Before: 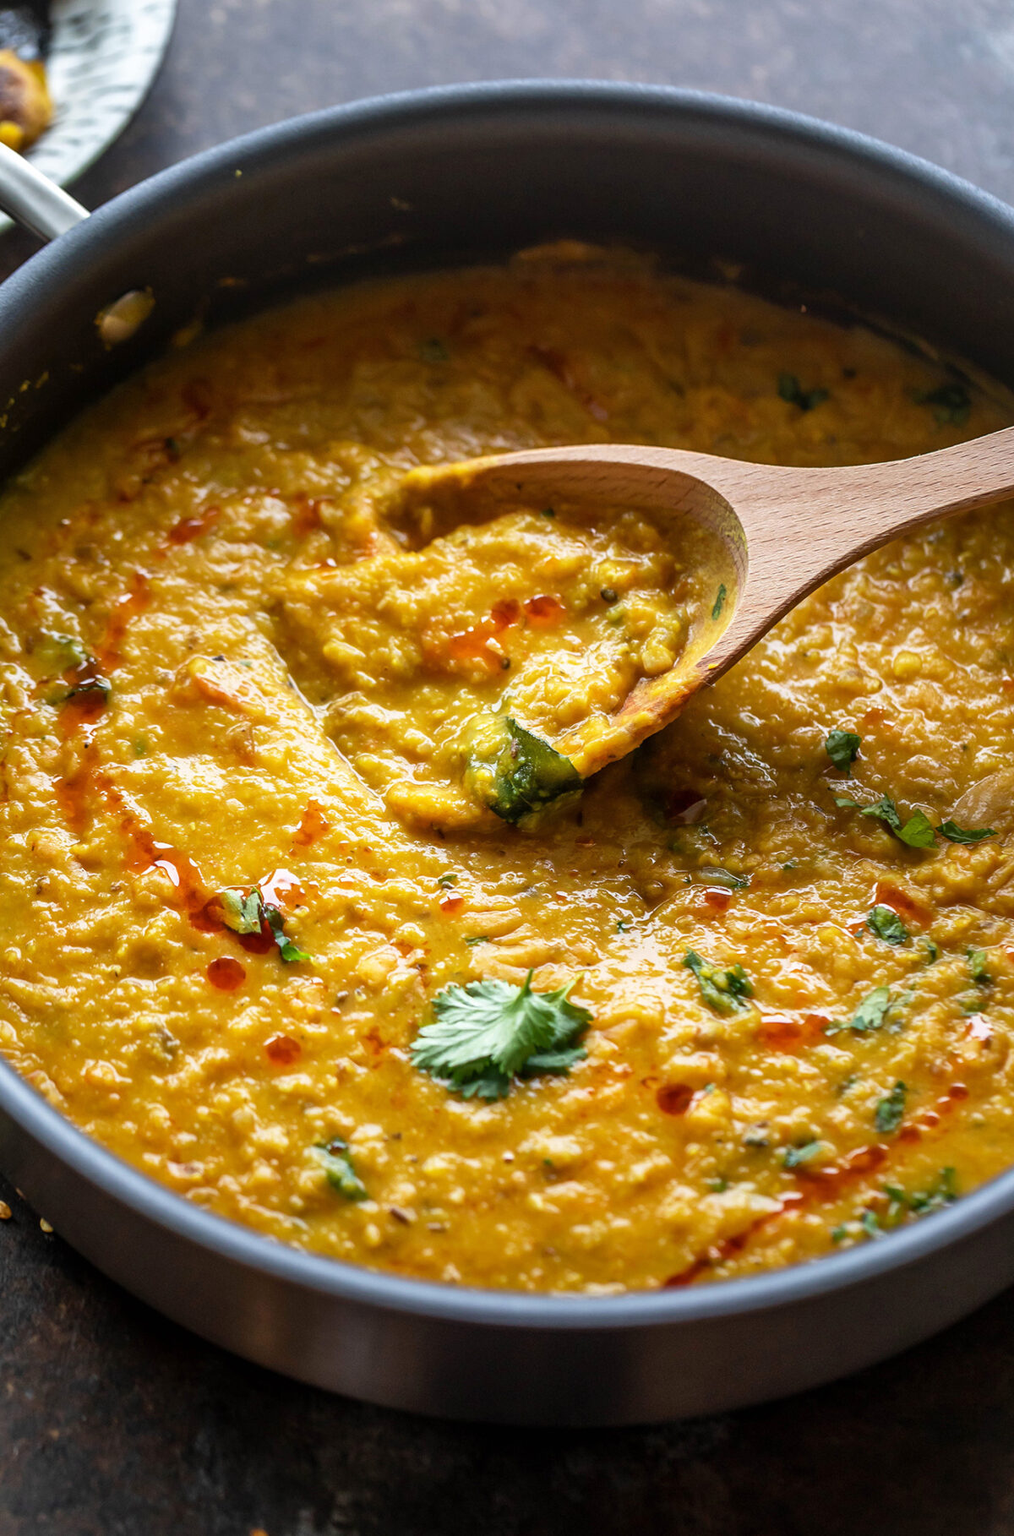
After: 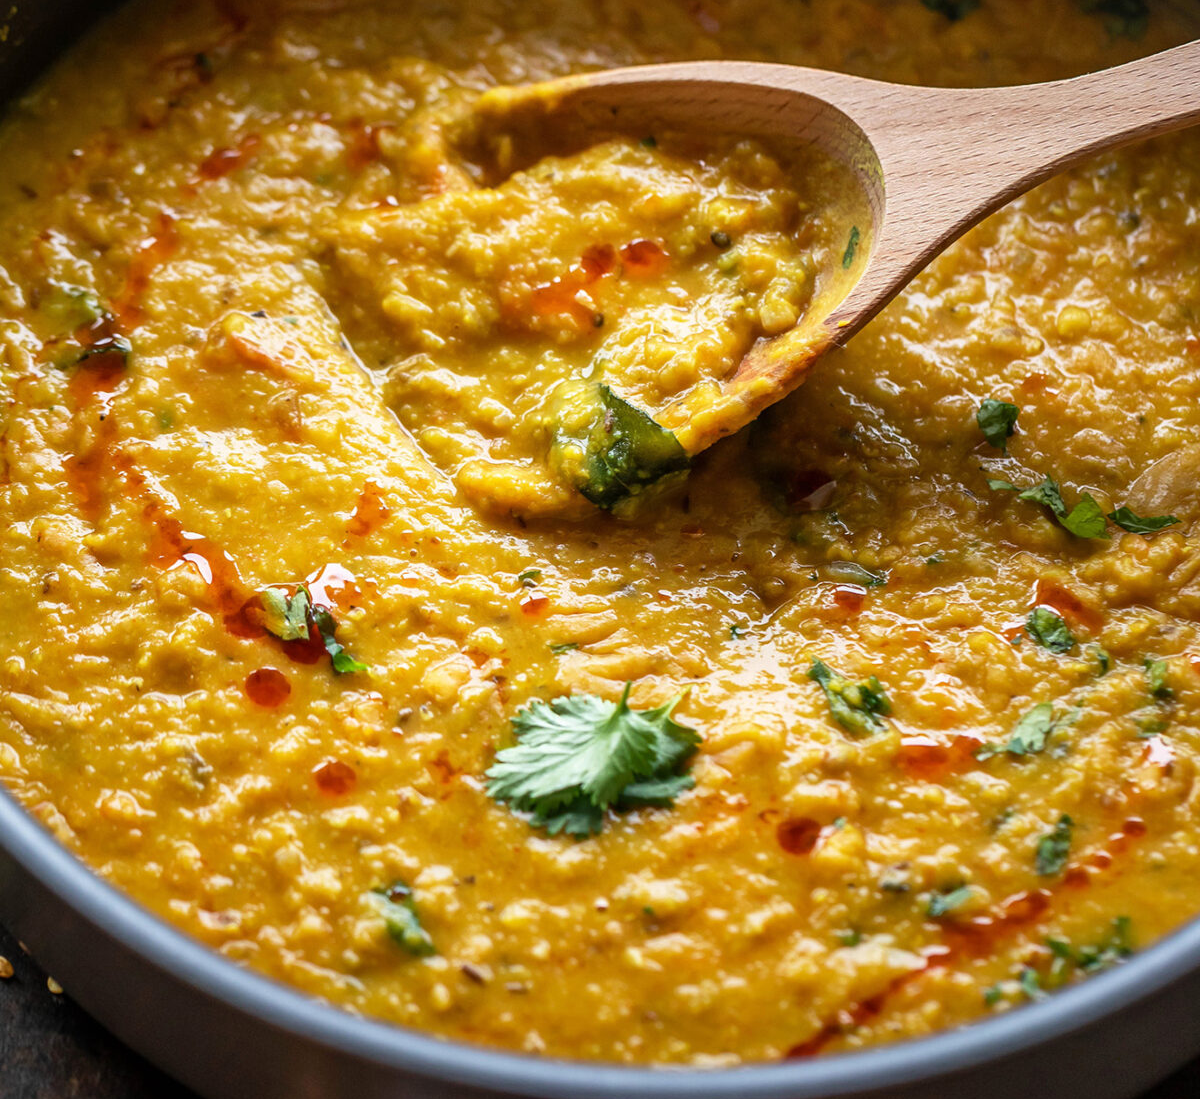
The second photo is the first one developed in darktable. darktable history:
crop and rotate: top 25.609%, bottom 13.925%
